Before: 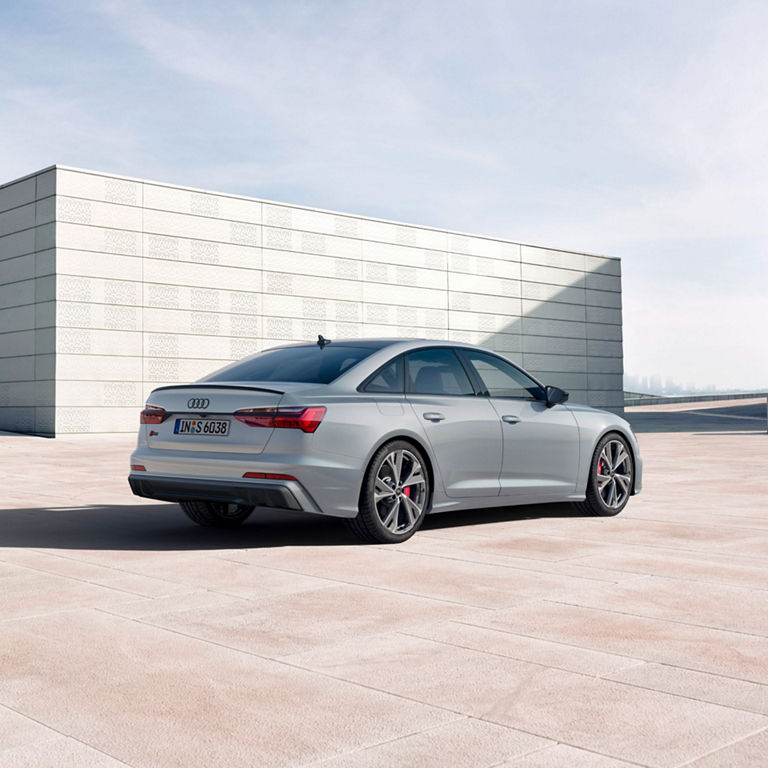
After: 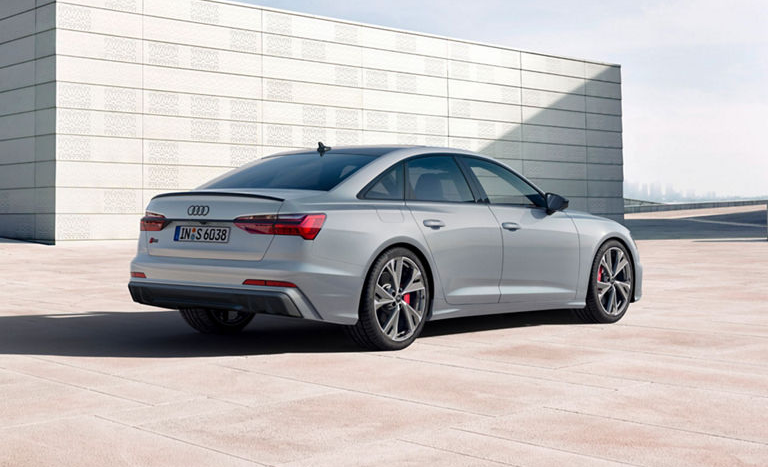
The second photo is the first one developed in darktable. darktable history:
crop and rotate: top 25.229%, bottom 13.928%
